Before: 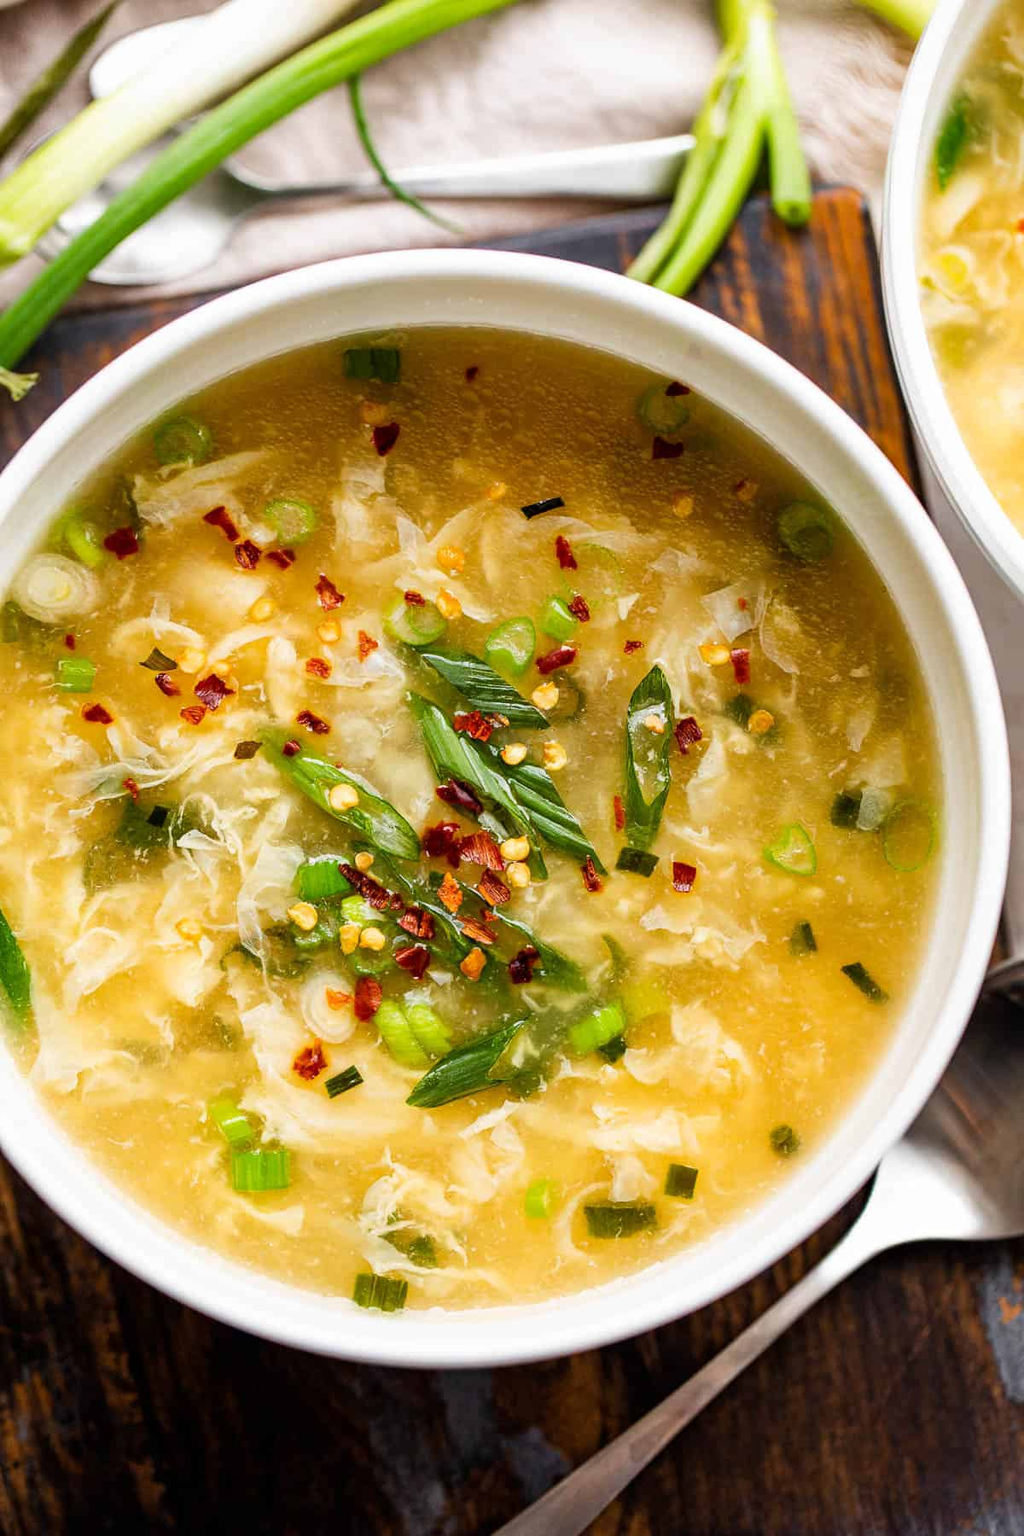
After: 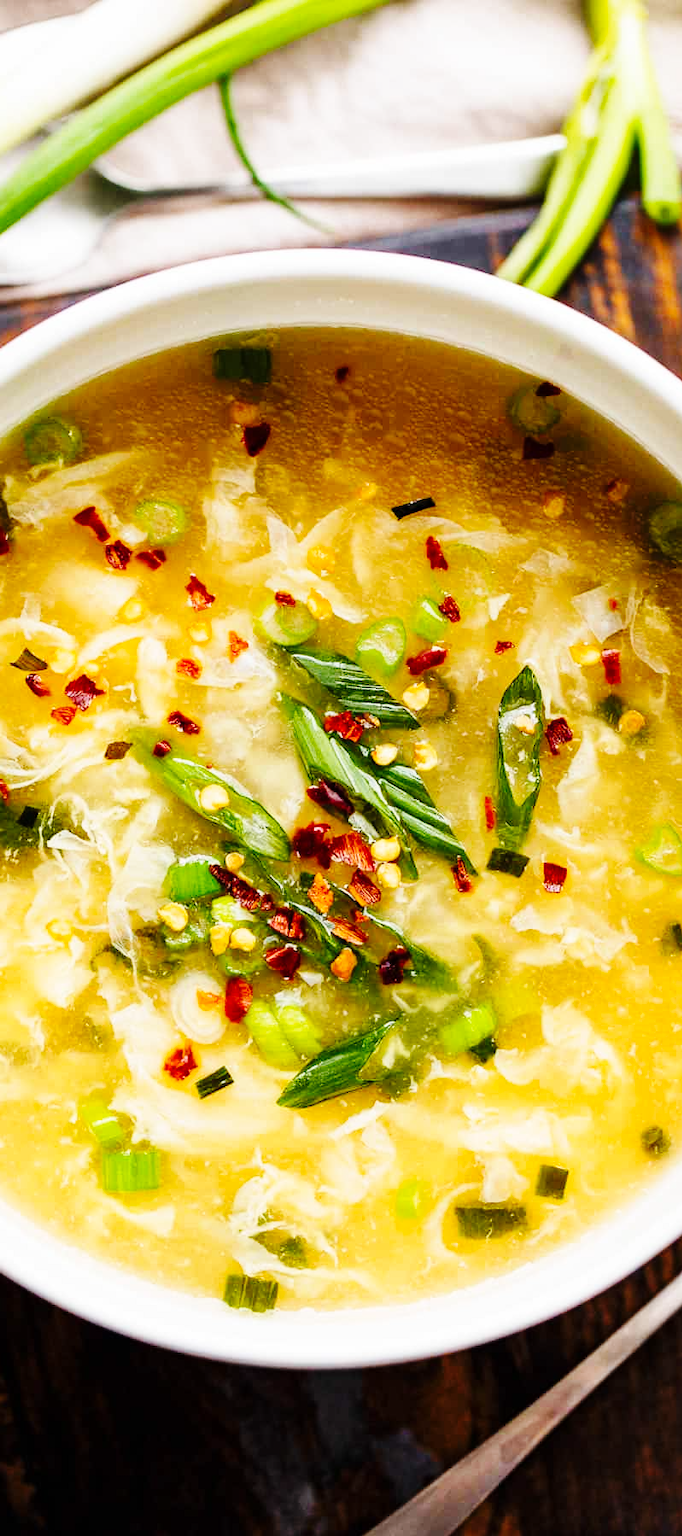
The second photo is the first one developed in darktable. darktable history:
base curve: curves: ch0 [(0, 0) (0.036, 0.025) (0.121, 0.166) (0.206, 0.329) (0.605, 0.79) (1, 1)], preserve colors none
crop and rotate: left 12.673%, right 20.66%
